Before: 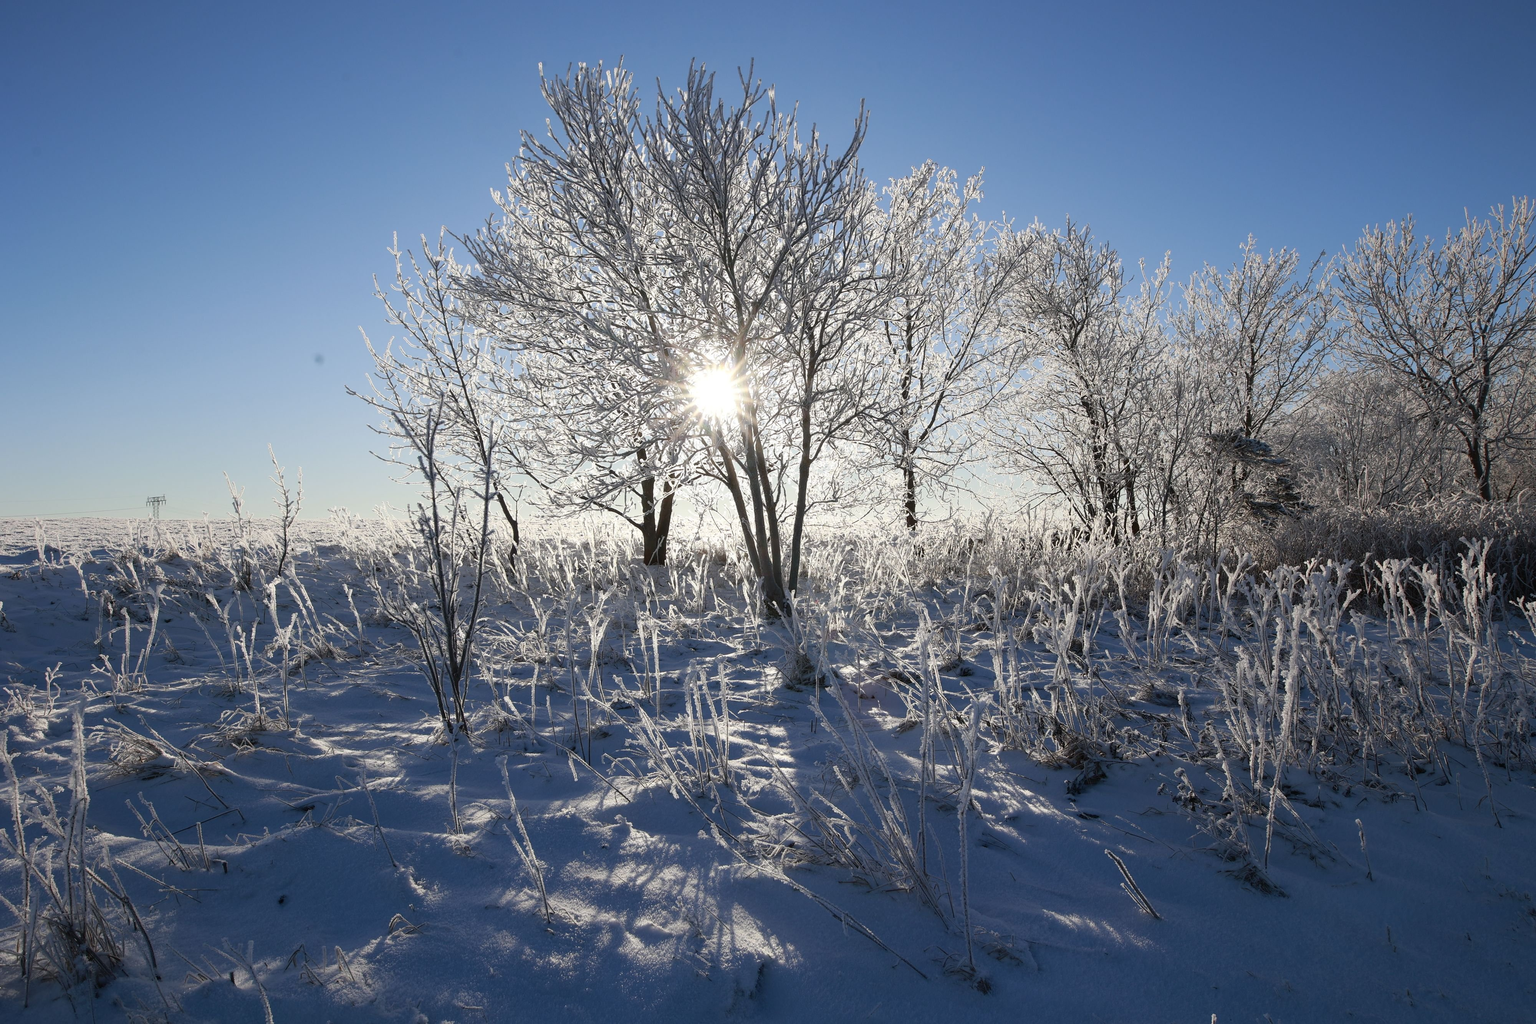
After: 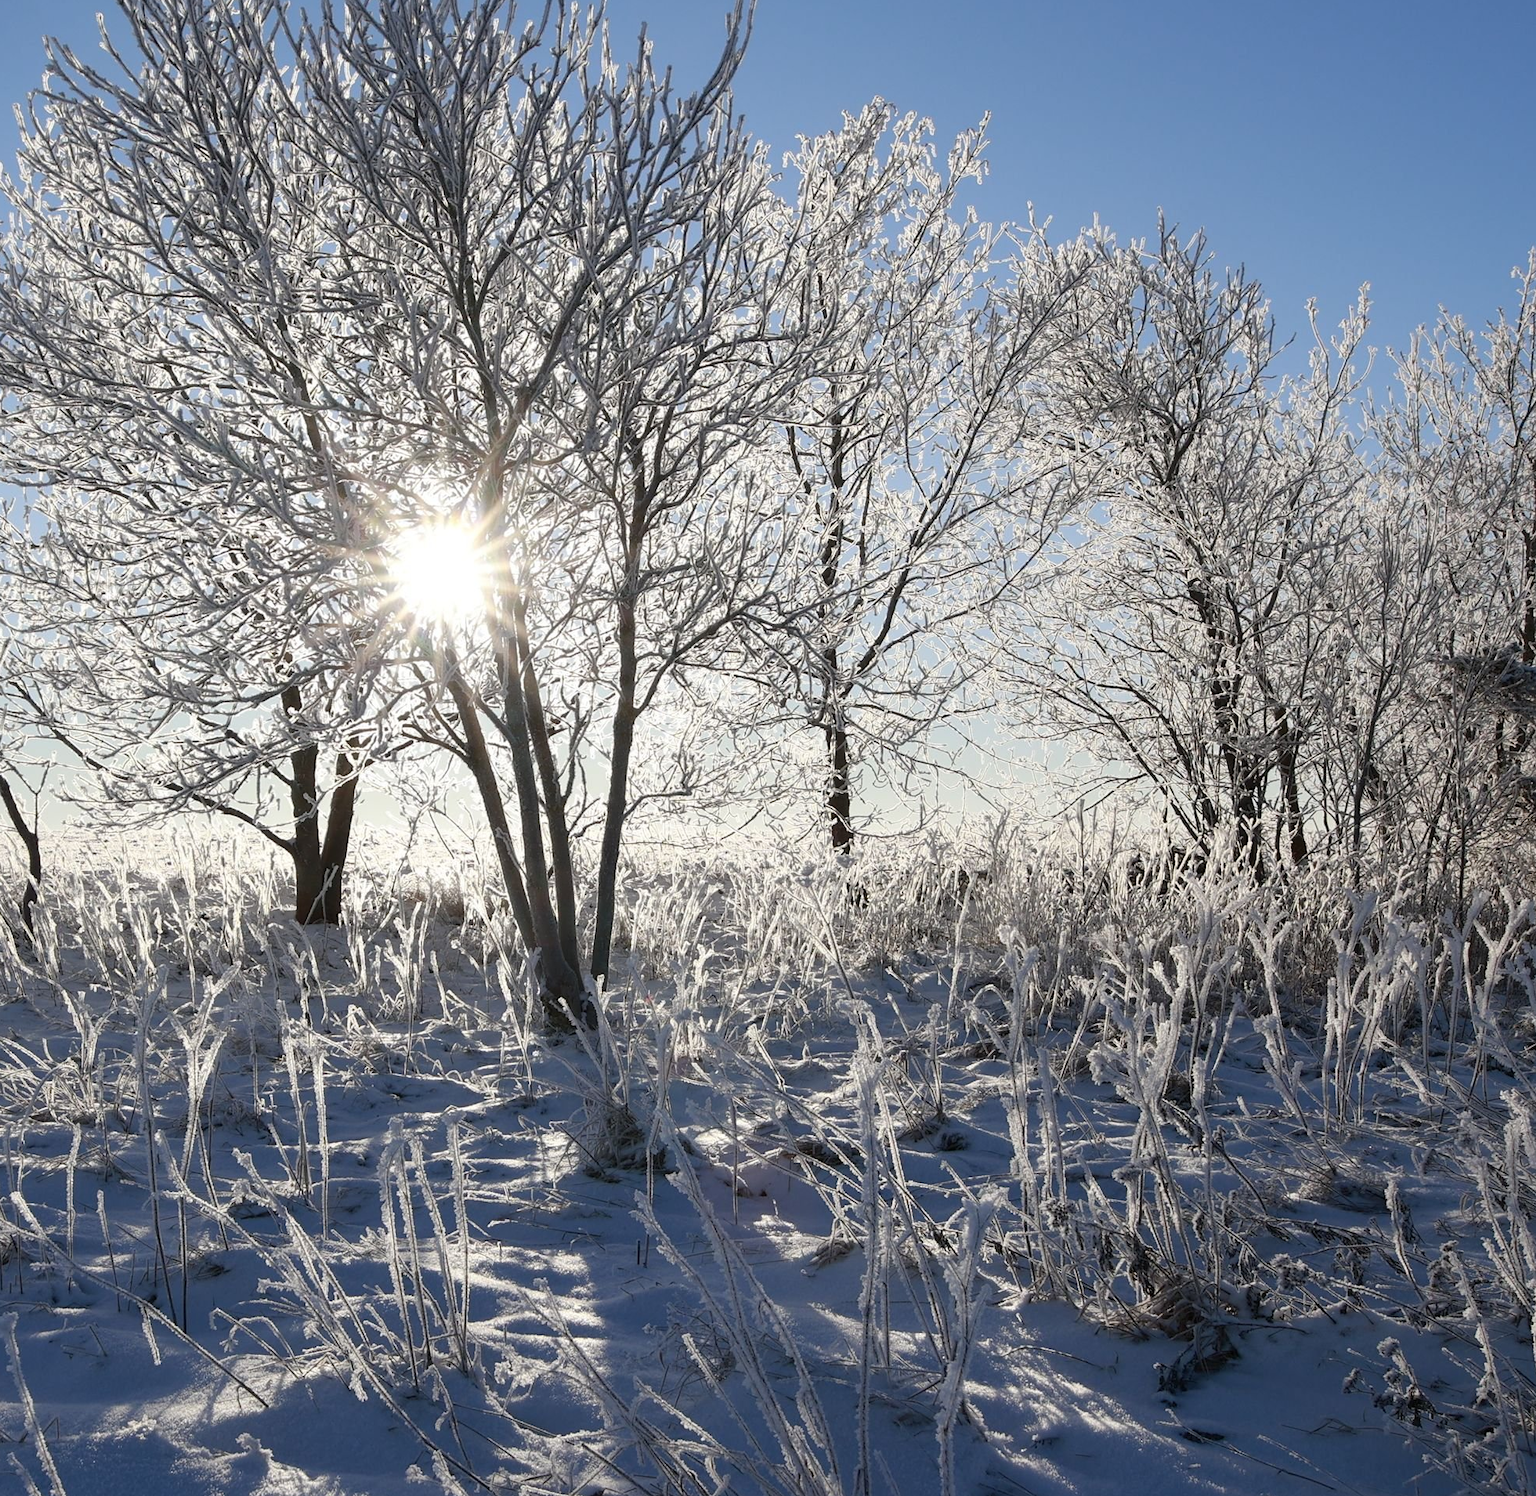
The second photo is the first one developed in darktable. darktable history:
crop: left 32.492%, top 10.961%, right 18.469%, bottom 17.387%
